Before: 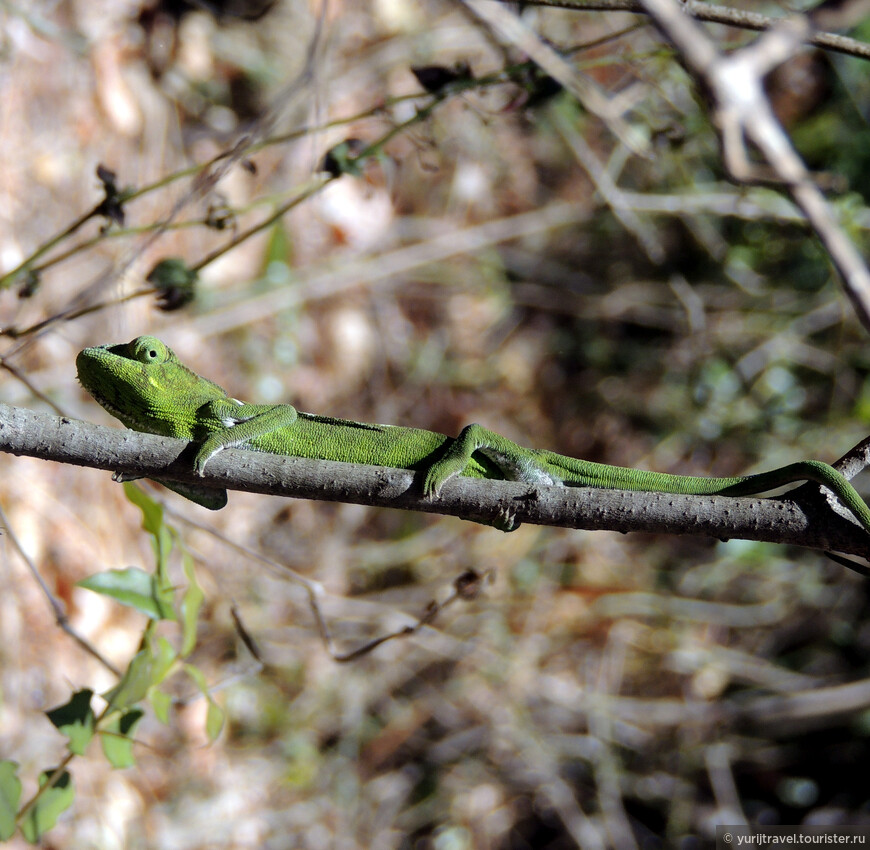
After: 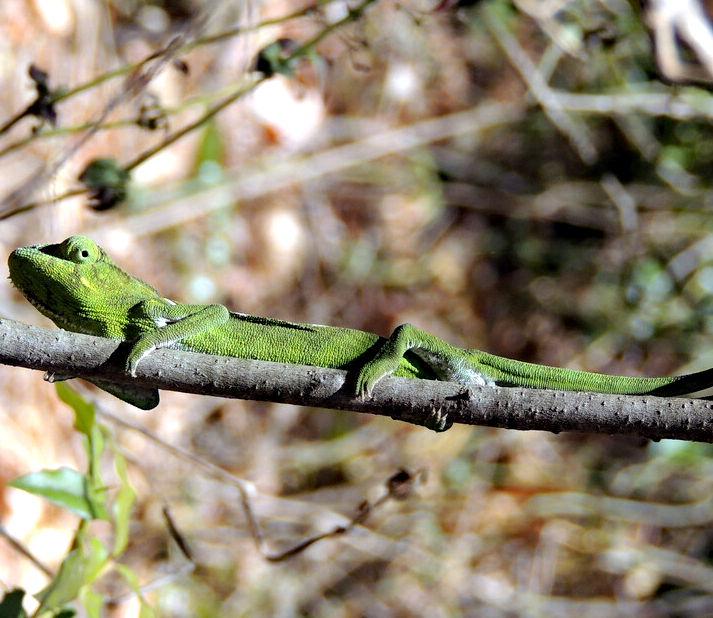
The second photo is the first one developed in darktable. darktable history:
crop: left 7.856%, top 11.836%, right 10.12%, bottom 15.387%
exposure: black level correction 0.001, exposure 0.5 EV, compensate exposure bias true, compensate highlight preservation false
haze removal: compatibility mode true, adaptive false
